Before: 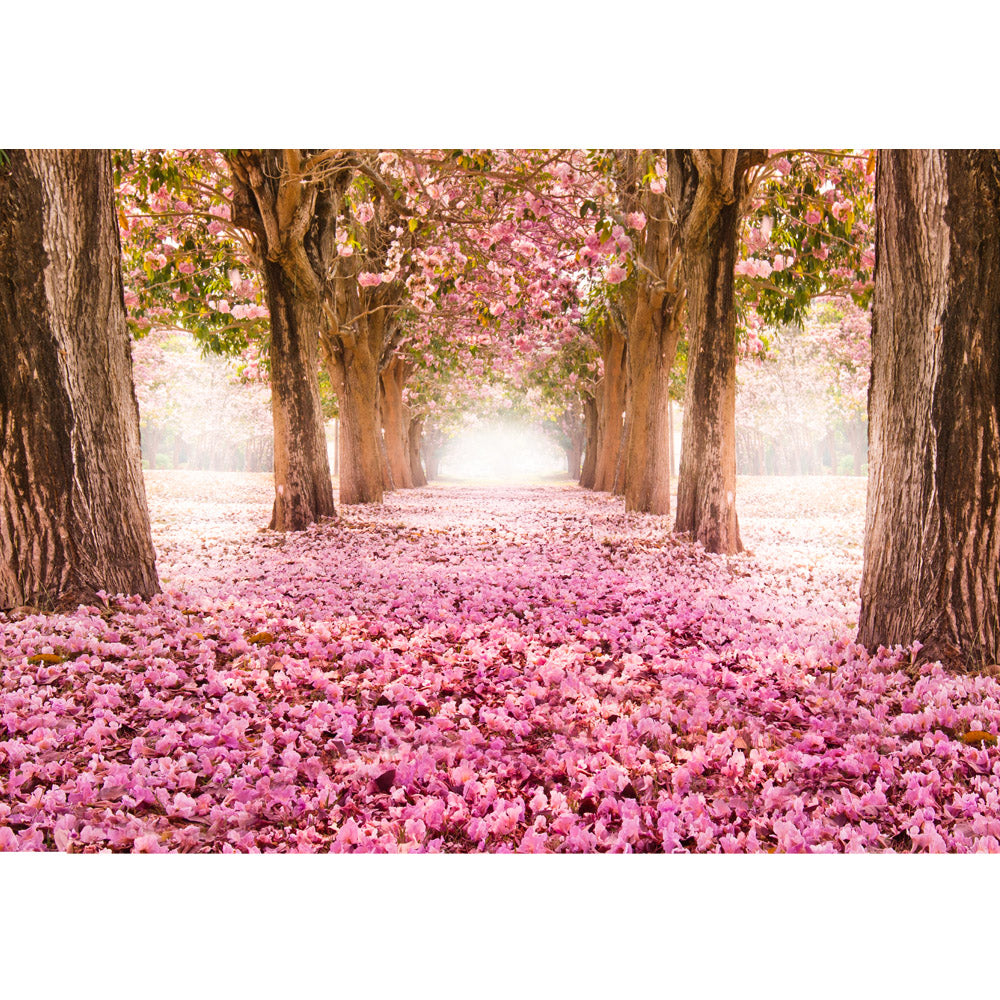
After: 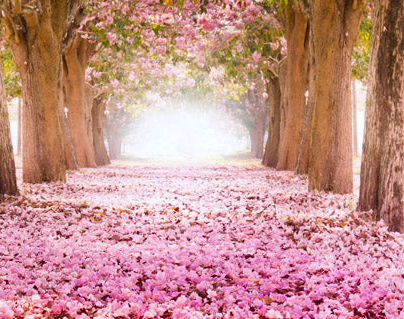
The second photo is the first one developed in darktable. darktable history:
white balance: red 0.974, blue 1.044
haze removal: compatibility mode true, adaptive false
crop: left 31.751%, top 32.172%, right 27.8%, bottom 35.83%
